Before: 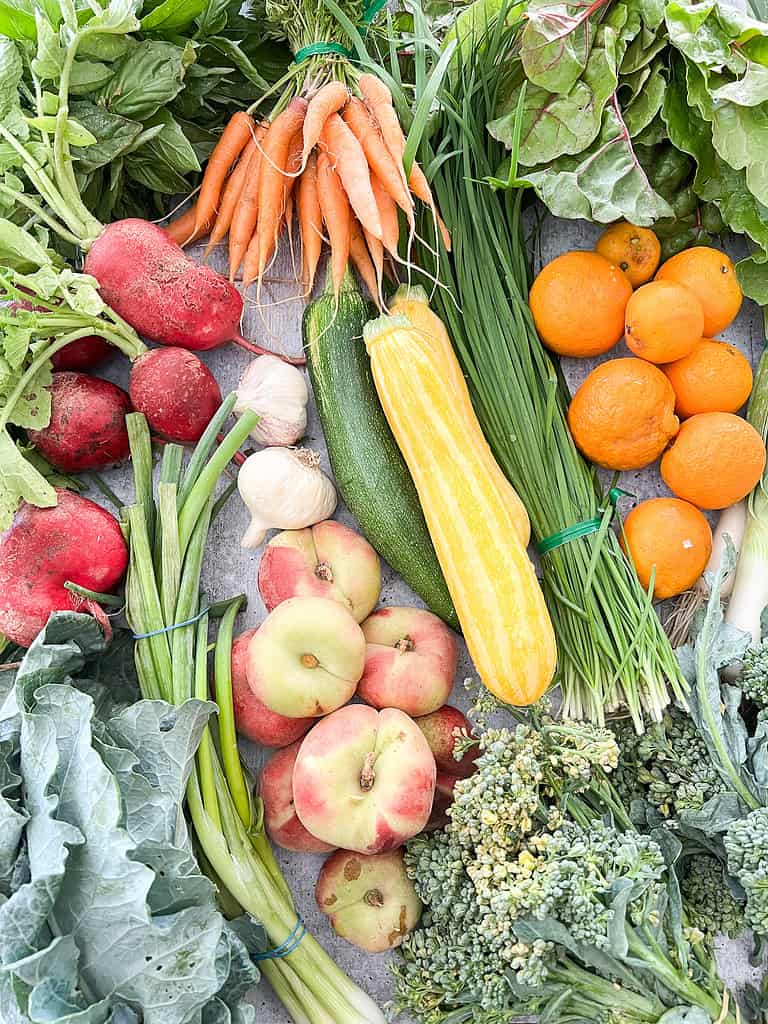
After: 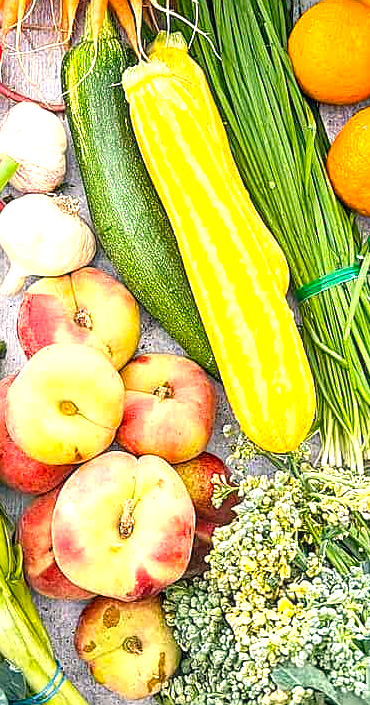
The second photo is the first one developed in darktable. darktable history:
local contrast: on, module defaults
sharpen: on, module defaults
color balance rgb: shadows lift › luminance -7.796%, shadows lift › chroma 2.409%, shadows lift › hue 166.5°, highlights gain › chroma 3.042%, highlights gain › hue 76.77°, perceptual saturation grading › global saturation 19.608%, global vibrance 41.75%
exposure: exposure 0.698 EV, compensate highlight preservation false
crop: left 31.405%, top 24.796%, right 20.384%, bottom 6.345%
